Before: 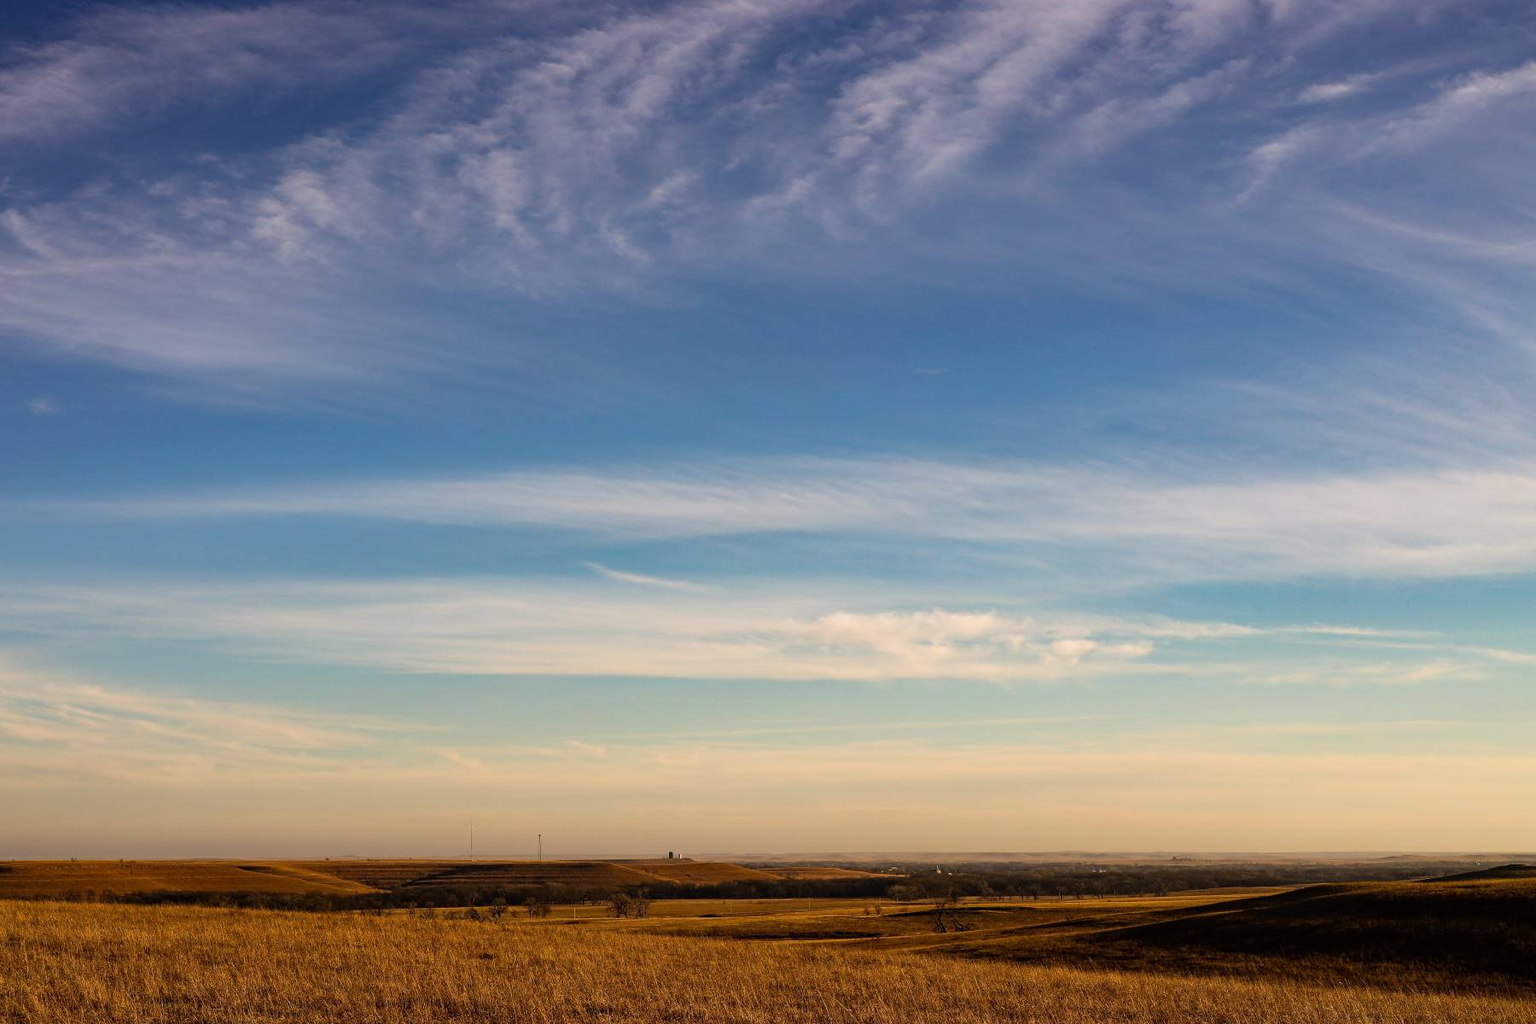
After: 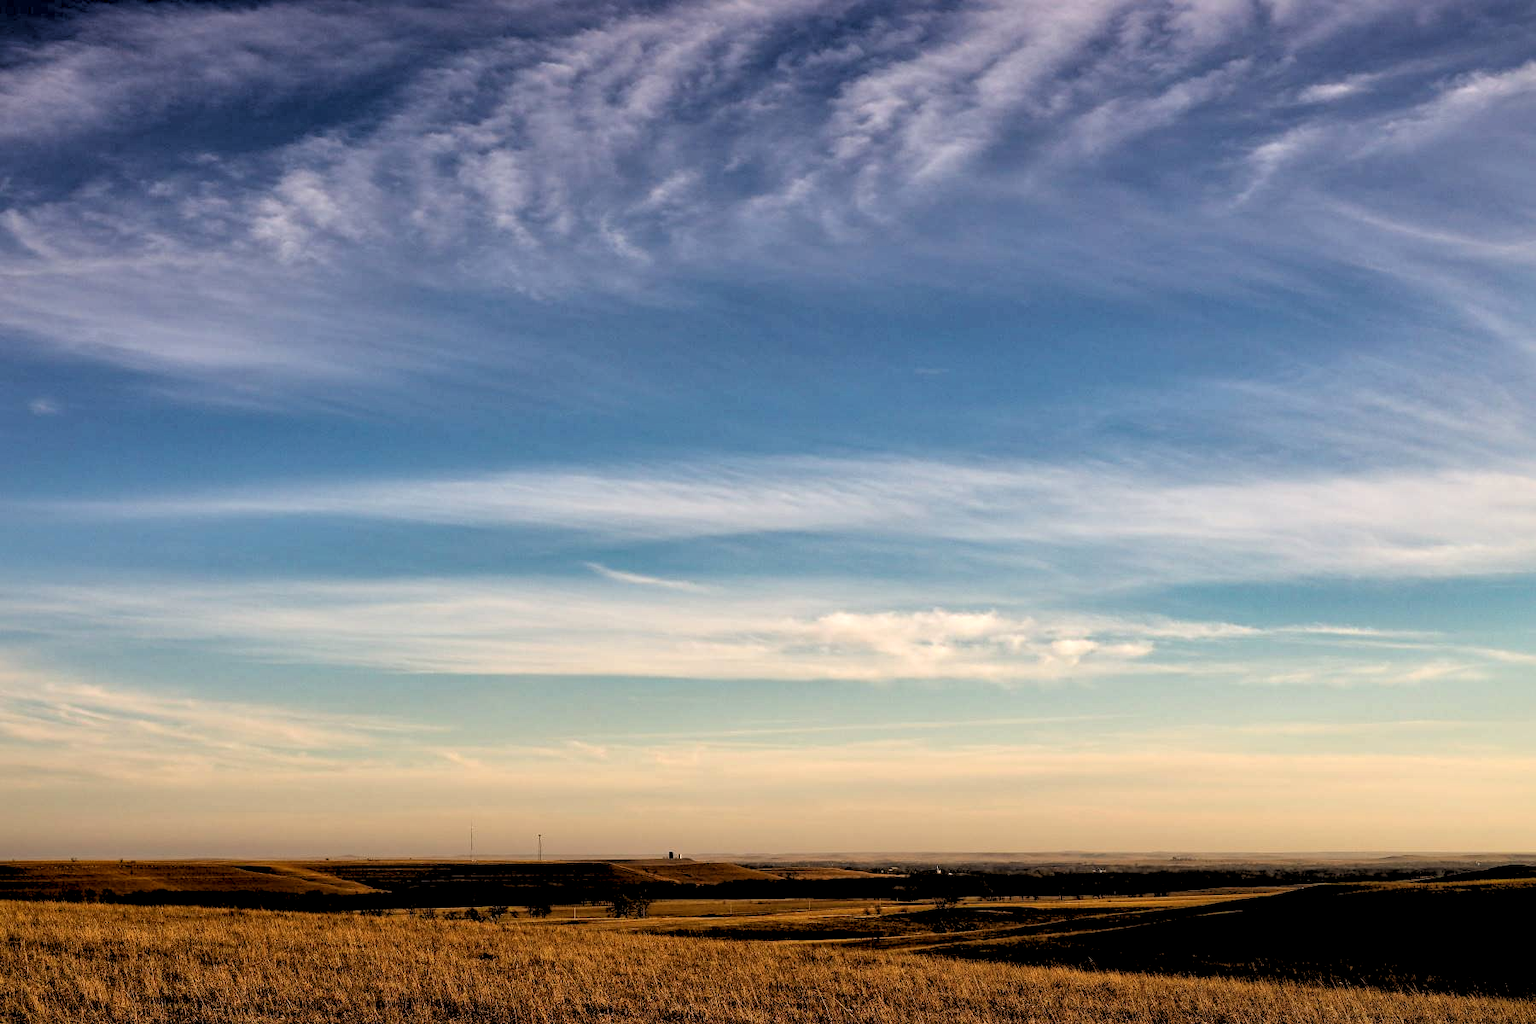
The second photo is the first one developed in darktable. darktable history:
rgb levels: levels [[0.029, 0.461, 0.922], [0, 0.5, 1], [0, 0.5, 1]]
local contrast: mode bilateral grid, contrast 25, coarseness 60, detail 151%, midtone range 0.2
